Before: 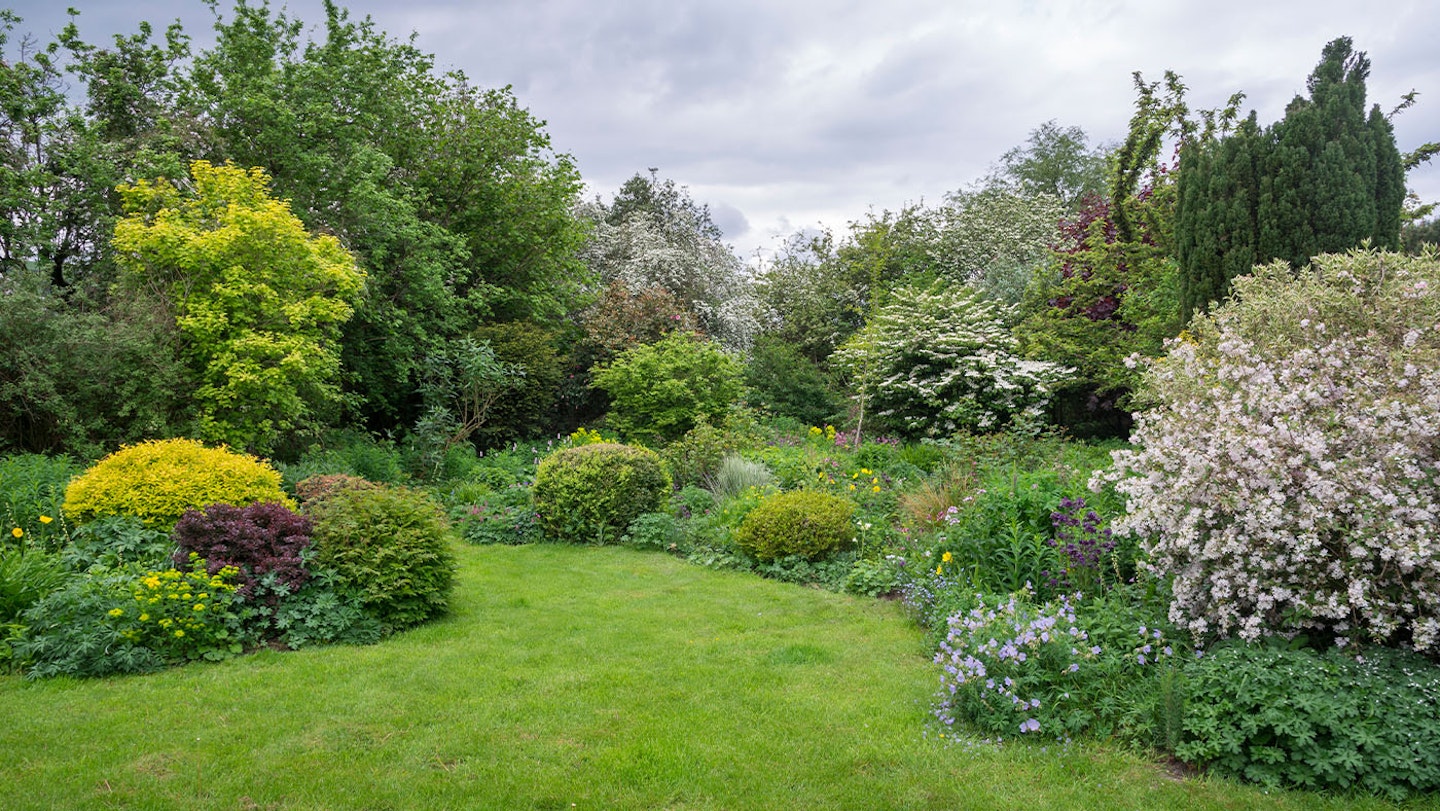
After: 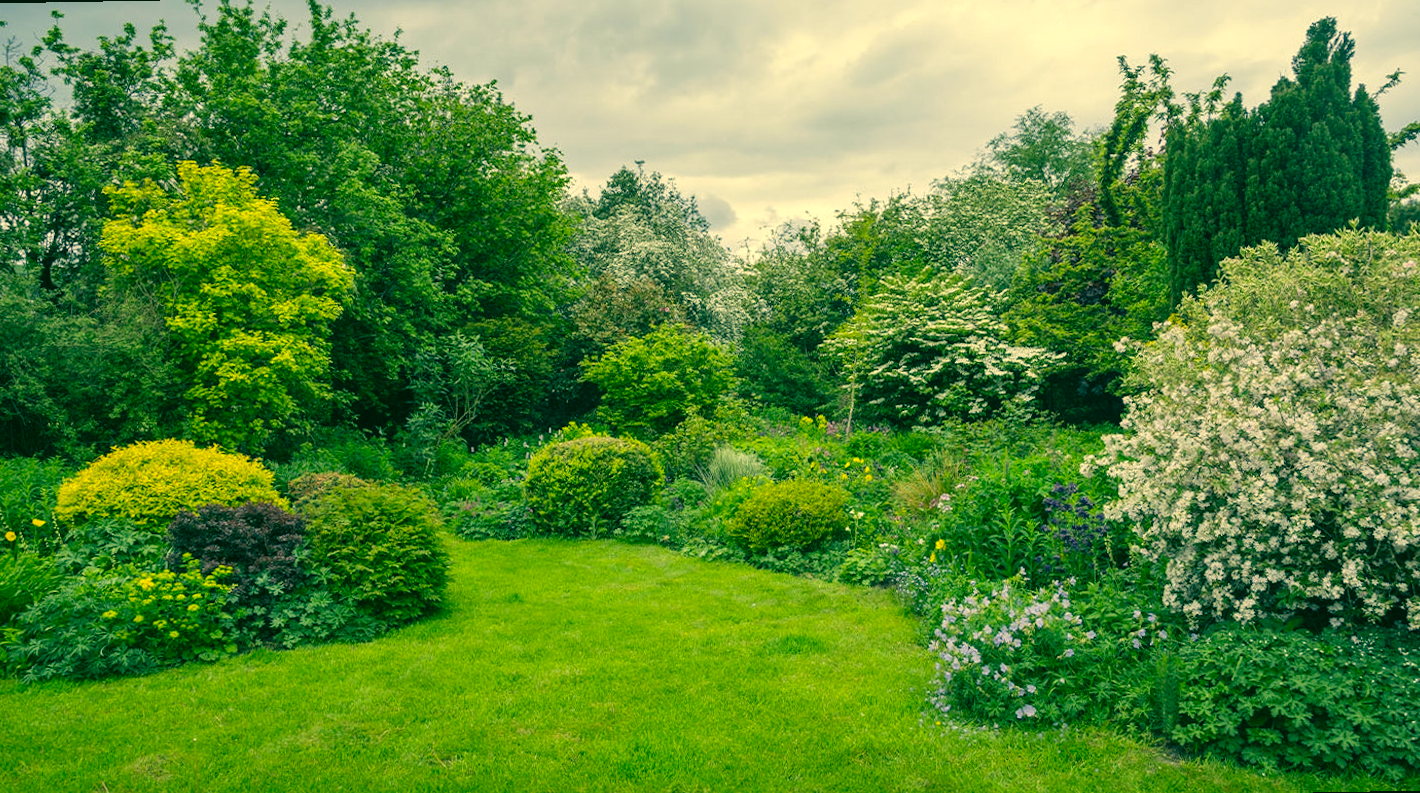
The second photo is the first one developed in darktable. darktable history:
rotate and perspective: rotation -1°, crop left 0.011, crop right 0.989, crop top 0.025, crop bottom 0.975
color correction: highlights a* 1.83, highlights b* 34.02, shadows a* -36.68, shadows b* -5.48
local contrast: highlights 100%, shadows 100%, detail 120%, midtone range 0.2
